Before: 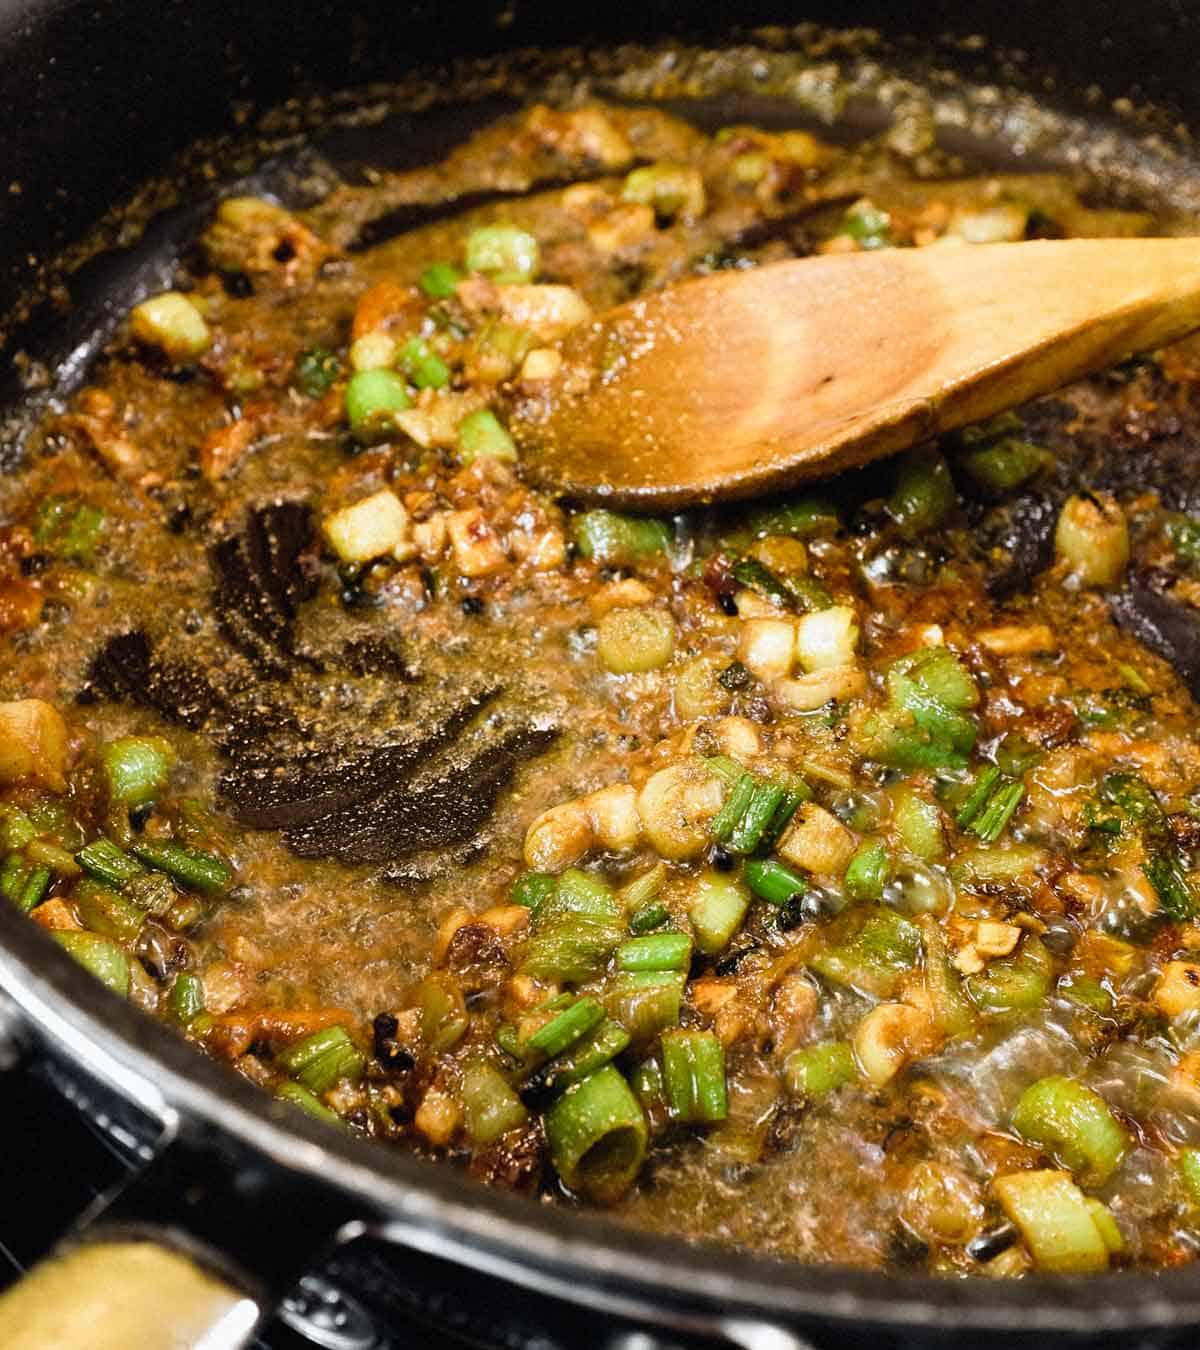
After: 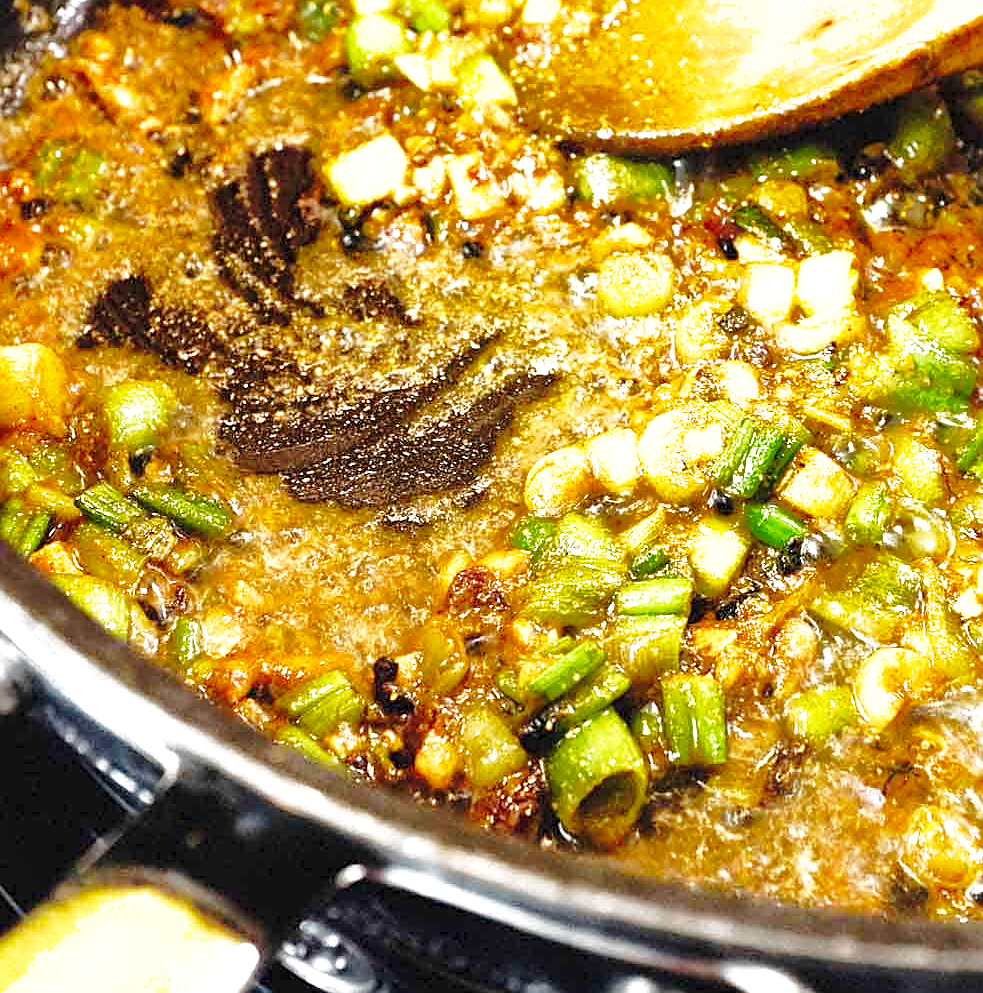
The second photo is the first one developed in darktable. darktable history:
shadows and highlights: highlights -59.88
exposure: exposure 0.945 EV, compensate highlight preservation false
crop: top 26.405%, right 18.01%
sharpen: on, module defaults
base curve: curves: ch0 [(0, 0) (0.028, 0.03) (0.121, 0.232) (0.46, 0.748) (0.859, 0.968) (1, 1)], preserve colors none
